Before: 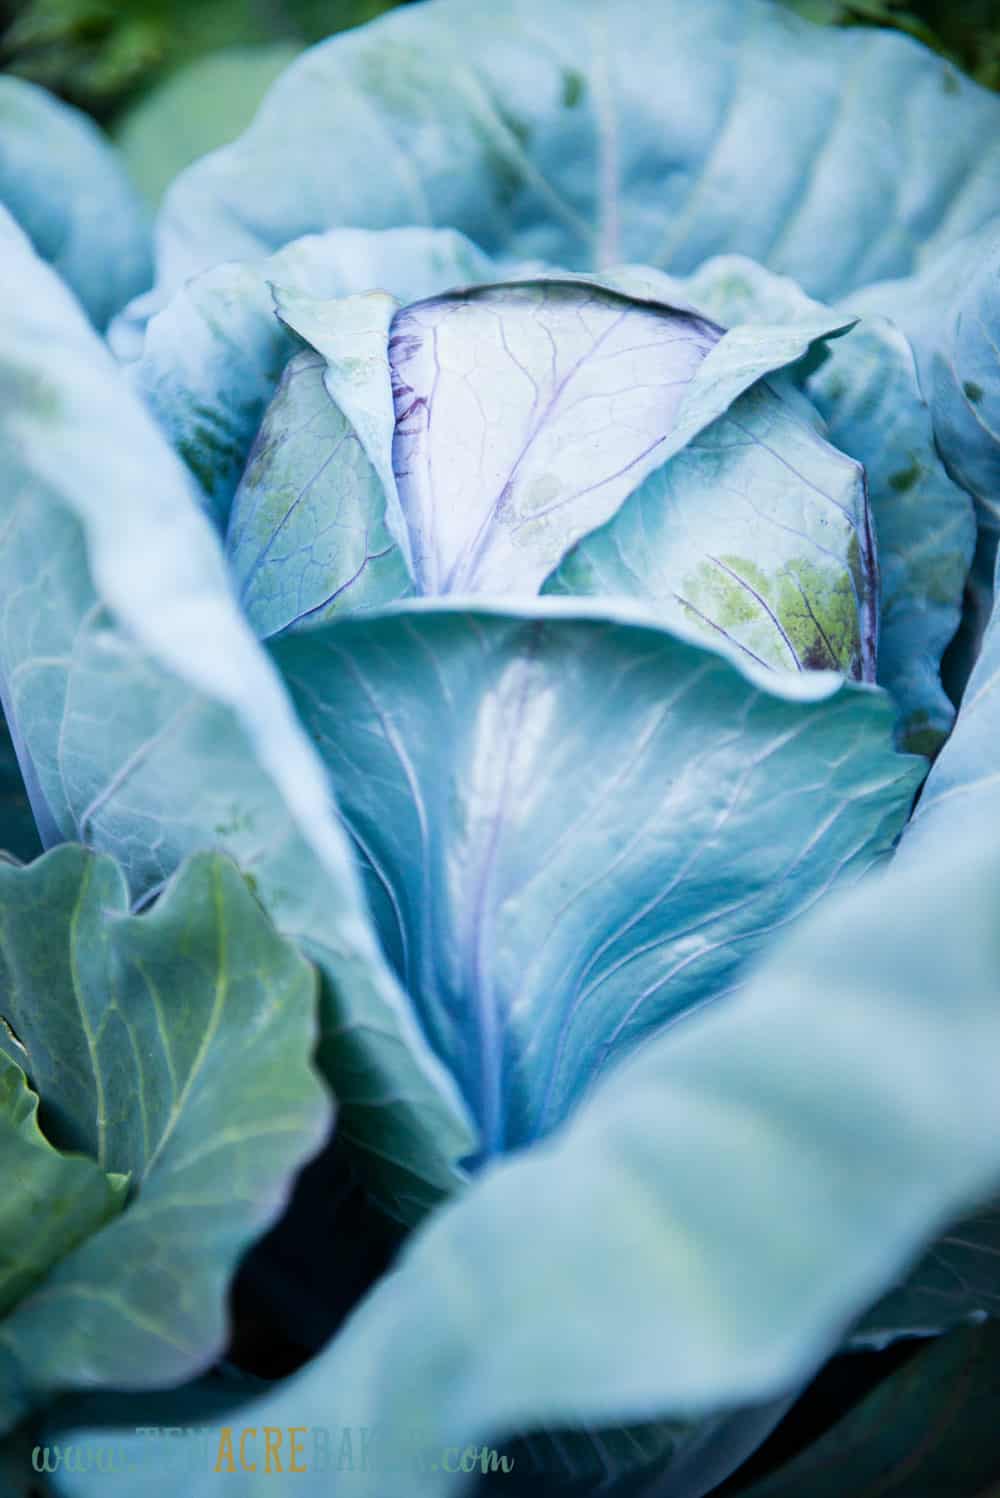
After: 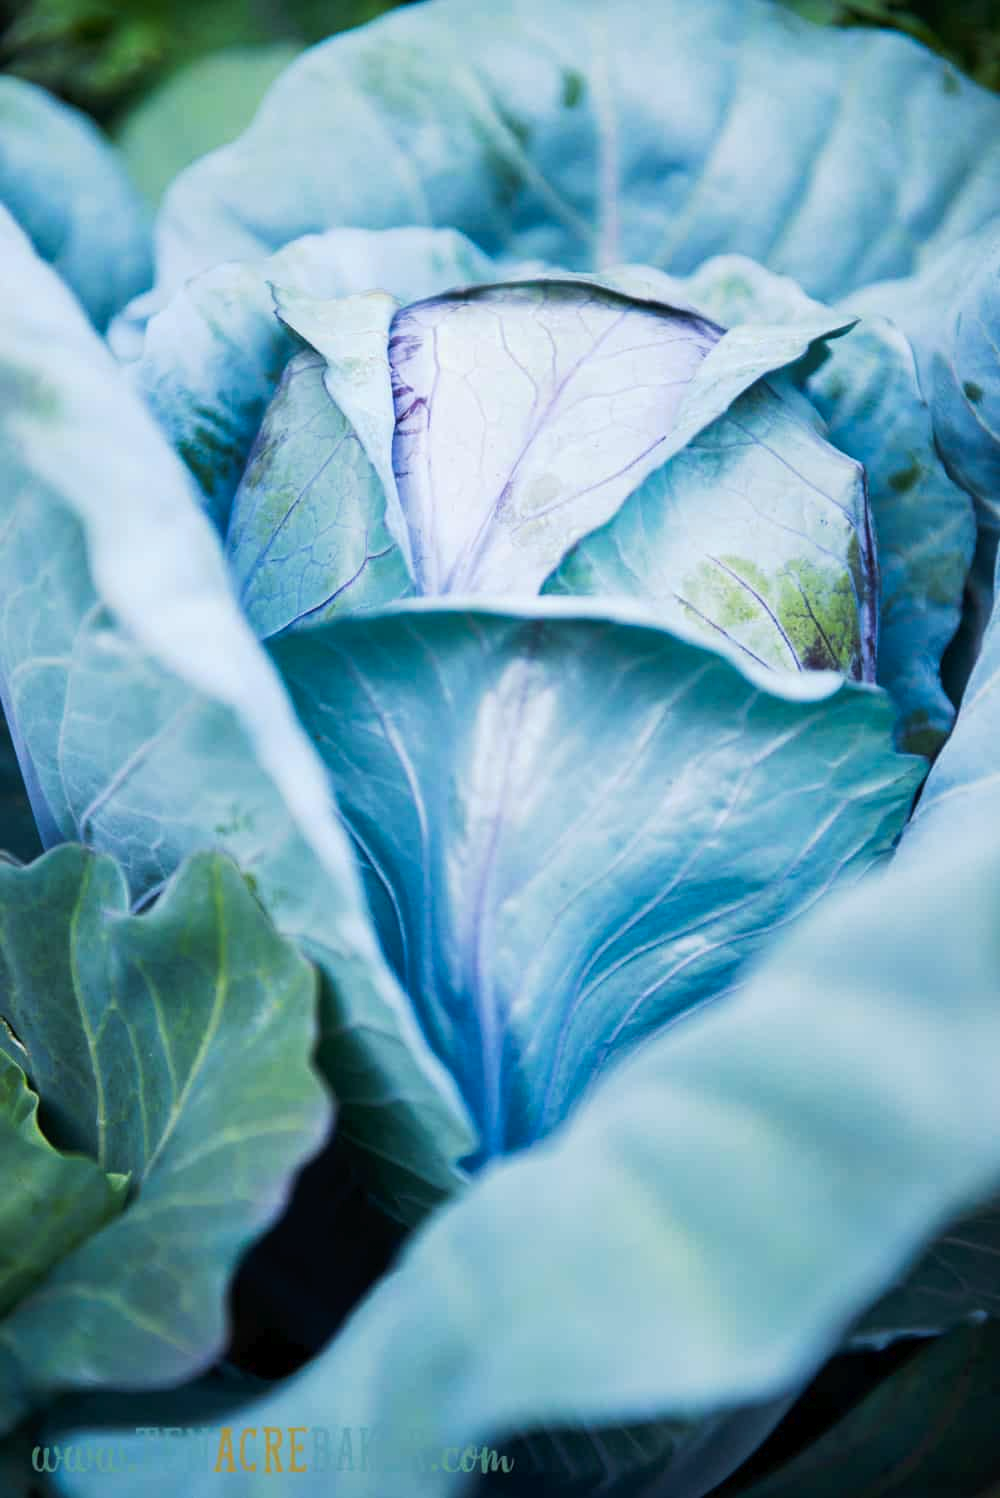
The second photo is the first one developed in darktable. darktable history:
tone curve: curves: ch0 [(0, 0) (0.003, 0.014) (0.011, 0.019) (0.025, 0.028) (0.044, 0.044) (0.069, 0.069) (0.1, 0.1) (0.136, 0.131) (0.177, 0.168) (0.224, 0.206) (0.277, 0.255) (0.335, 0.309) (0.399, 0.374) (0.468, 0.452) (0.543, 0.535) (0.623, 0.623) (0.709, 0.72) (0.801, 0.815) (0.898, 0.898) (1, 1)], preserve colors none
exposure: black level correction 0.001, compensate highlight preservation false
